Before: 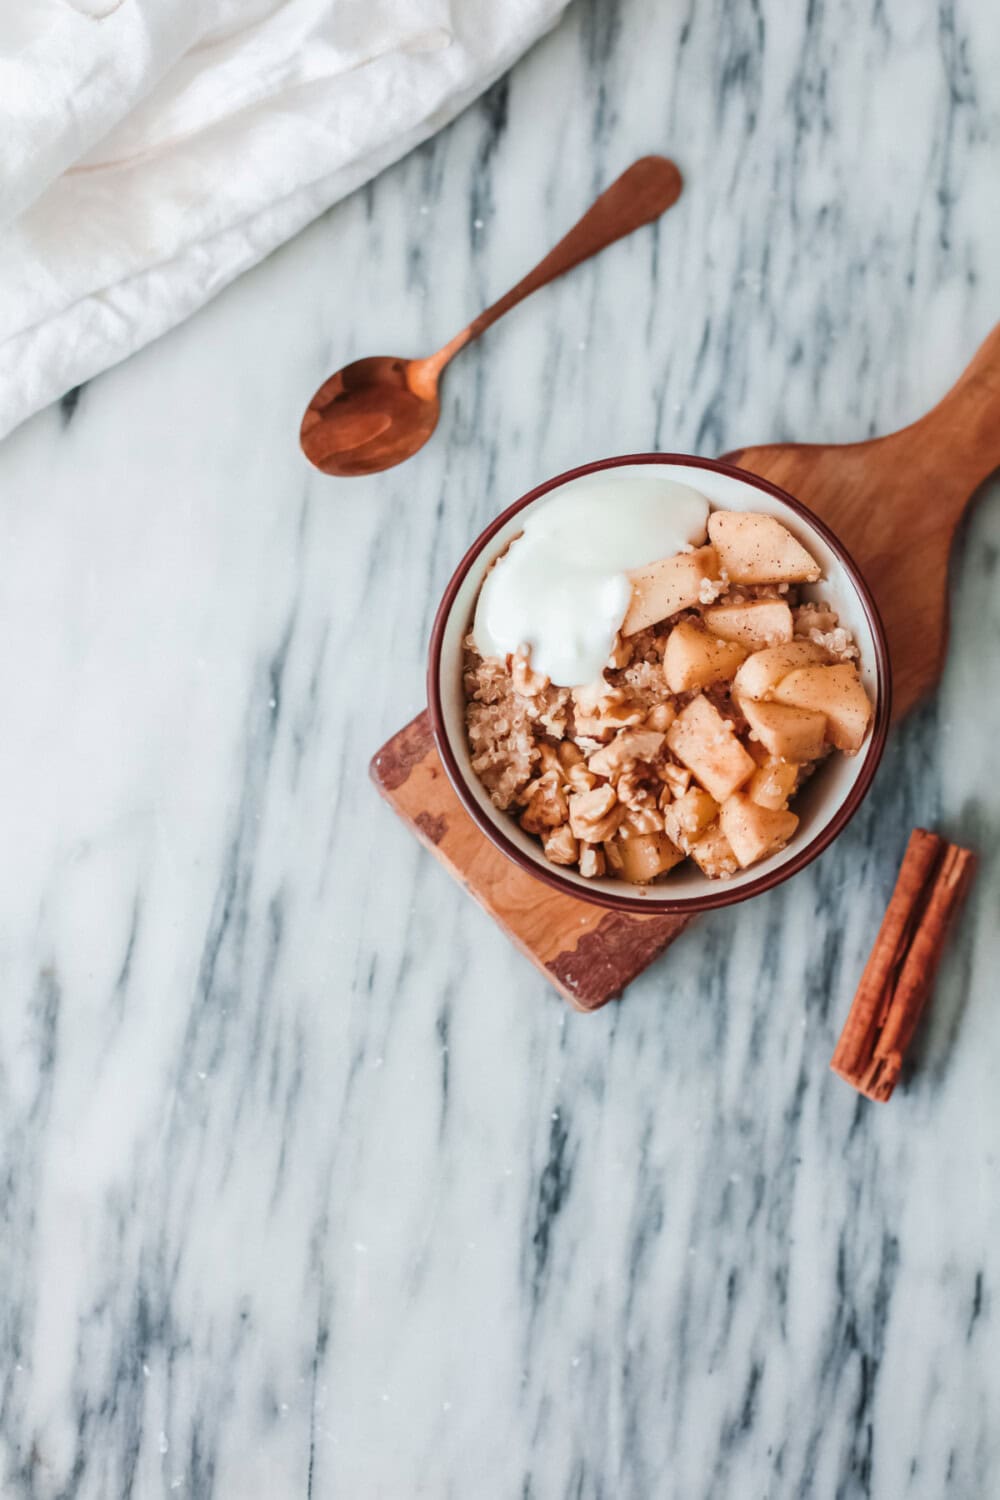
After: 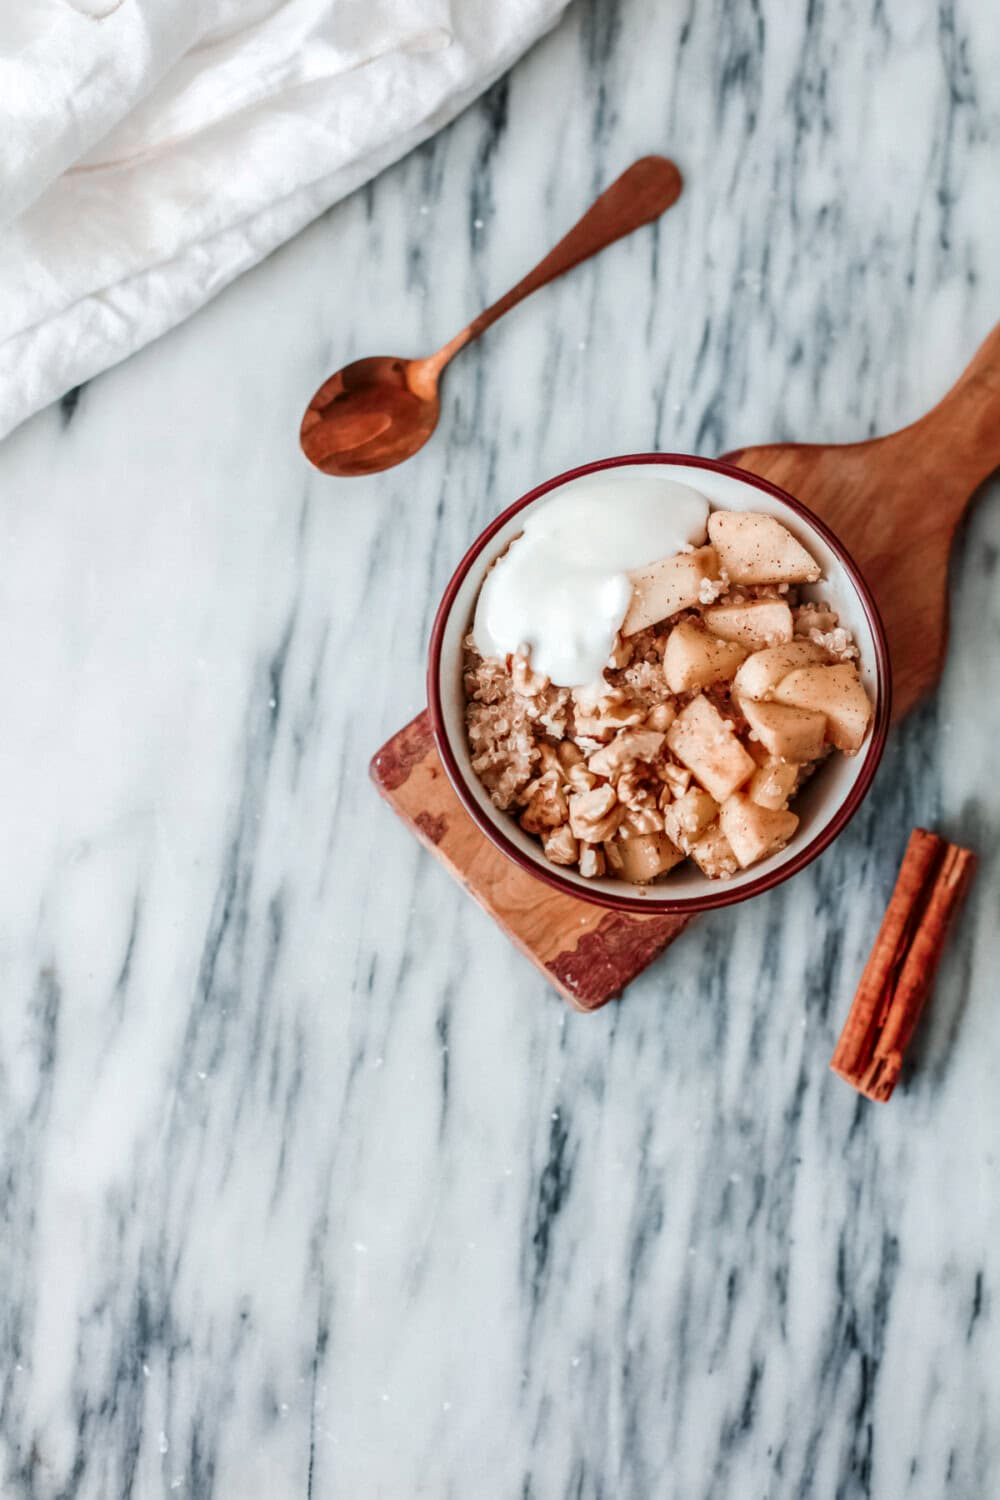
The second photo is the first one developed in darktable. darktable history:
color zones: curves: ch1 [(0, 0.708) (0.088, 0.648) (0.245, 0.187) (0.429, 0.326) (0.571, 0.498) (0.714, 0.5) (0.857, 0.5) (1, 0.708)]
local contrast: detail 130%
